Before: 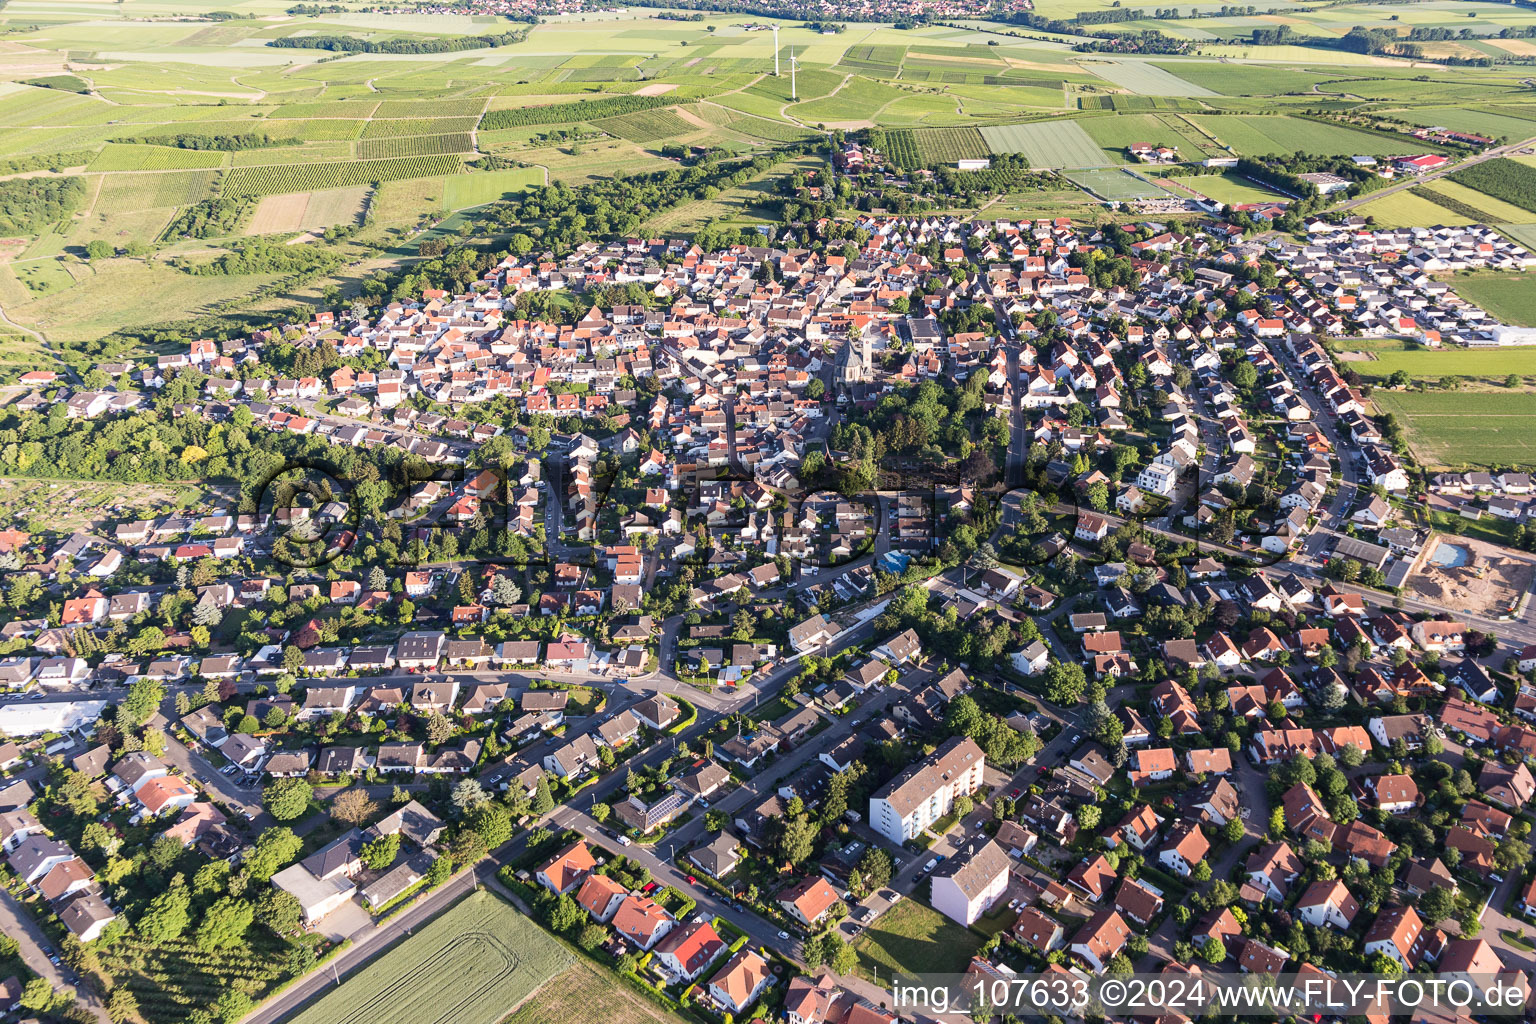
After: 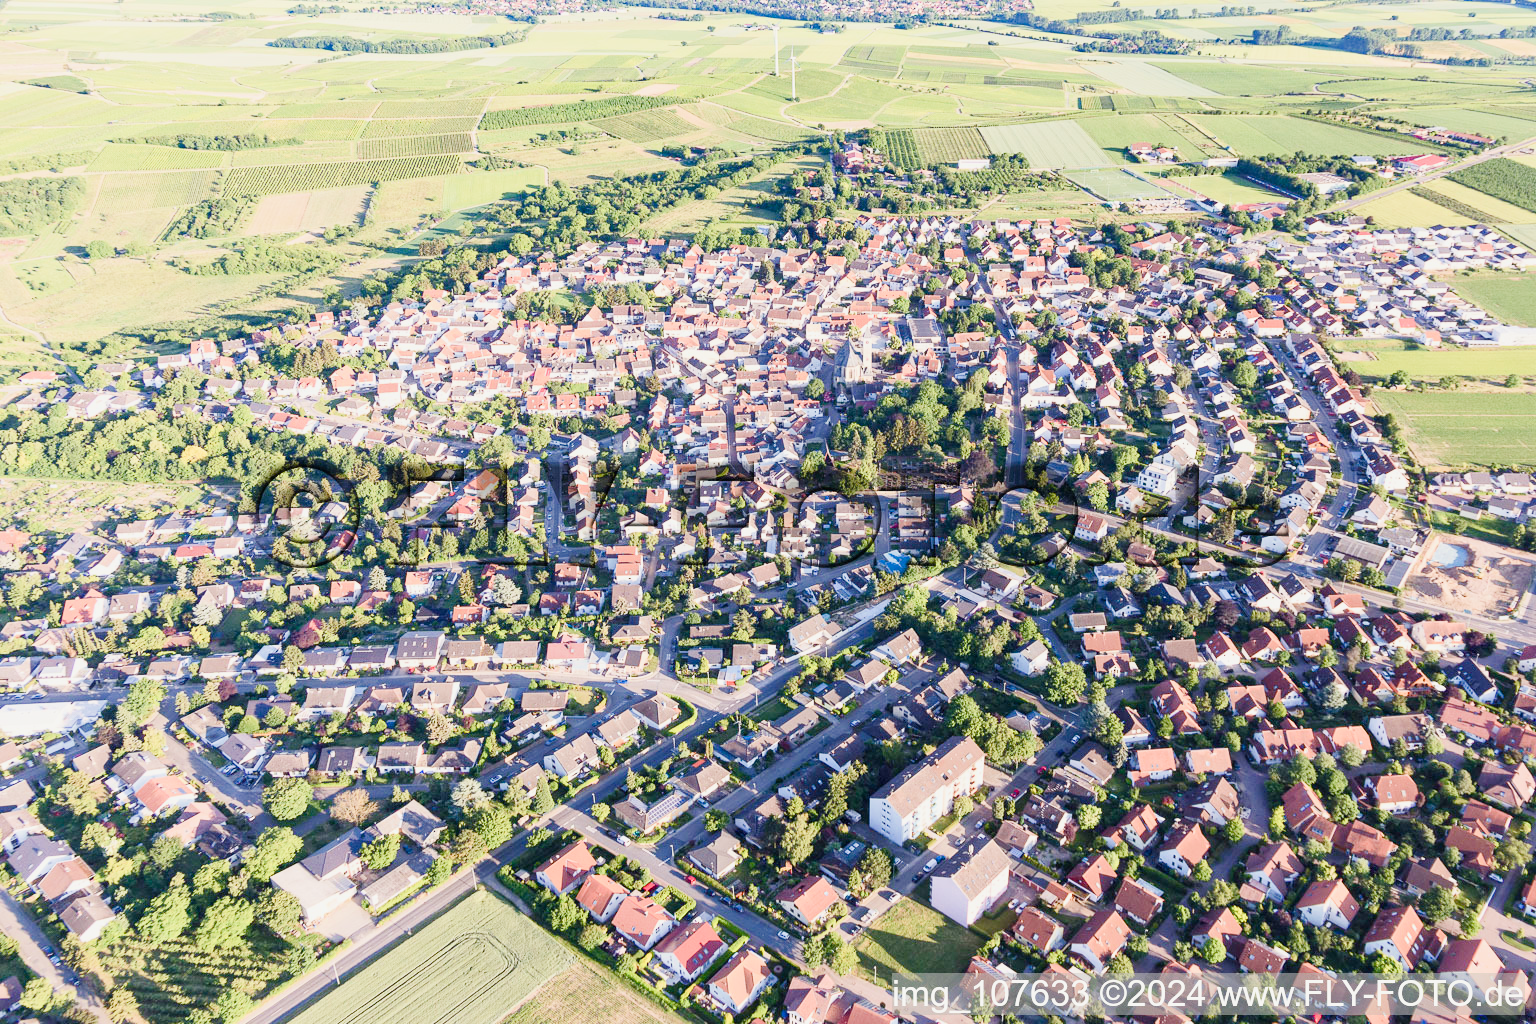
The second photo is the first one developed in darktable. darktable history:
exposure: black level correction 0, exposure 1.408 EV, compensate highlight preservation false
color balance rgb: highlights gain › luminance 6.016%, highlights gain › chroma 1.26%, highlights gain › hue 90.5°, linear chroma grading › global chroma 9.864%, perceptual saturation grading › global saturation 20%, perceptual saturation grading › highlights -49.688%, perceptual saturation grading › shadows 23.929%, global vibrance 20%
filmic rgb: black relative exposure -16 EV, white relative exposure 6.17 EV, hardness 5.24
